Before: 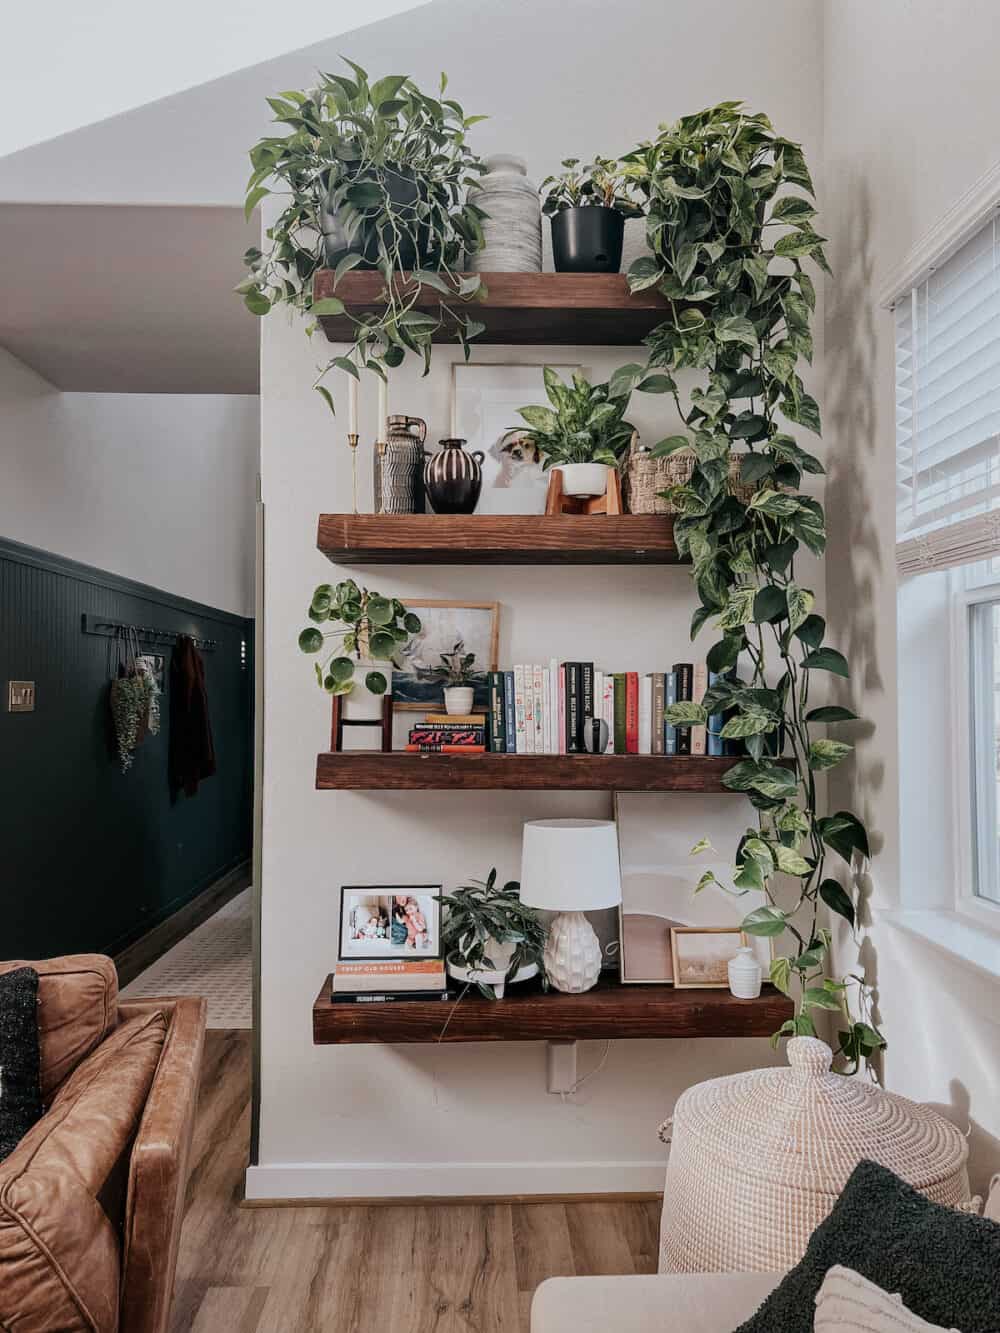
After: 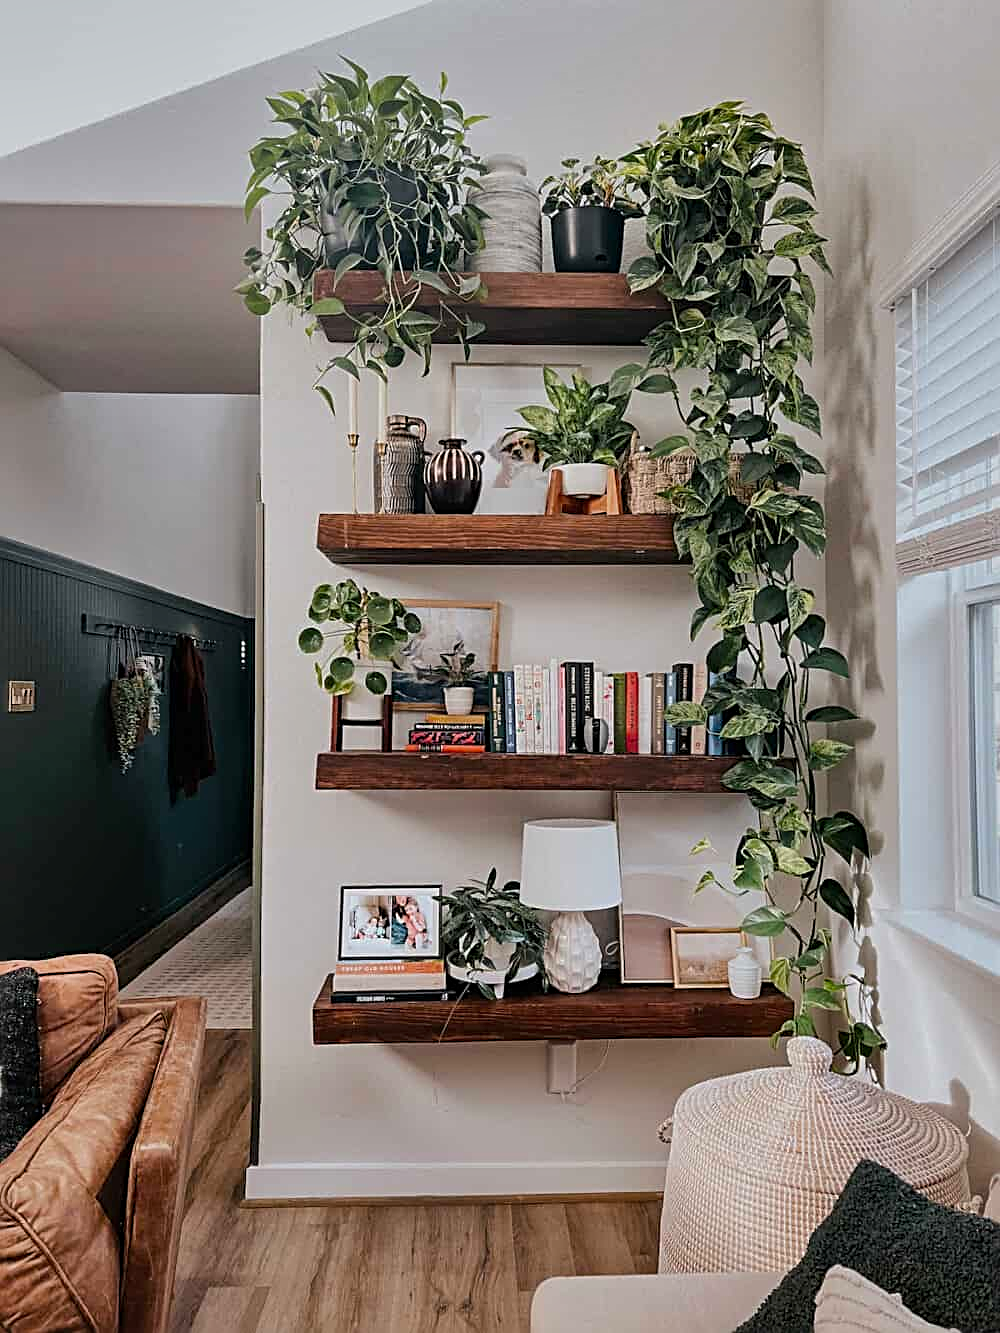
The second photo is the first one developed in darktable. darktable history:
shadows and highlights: soften with gaussian
sharpen: radius 2.543, amount 0.636
color balance: output saturation 120%
